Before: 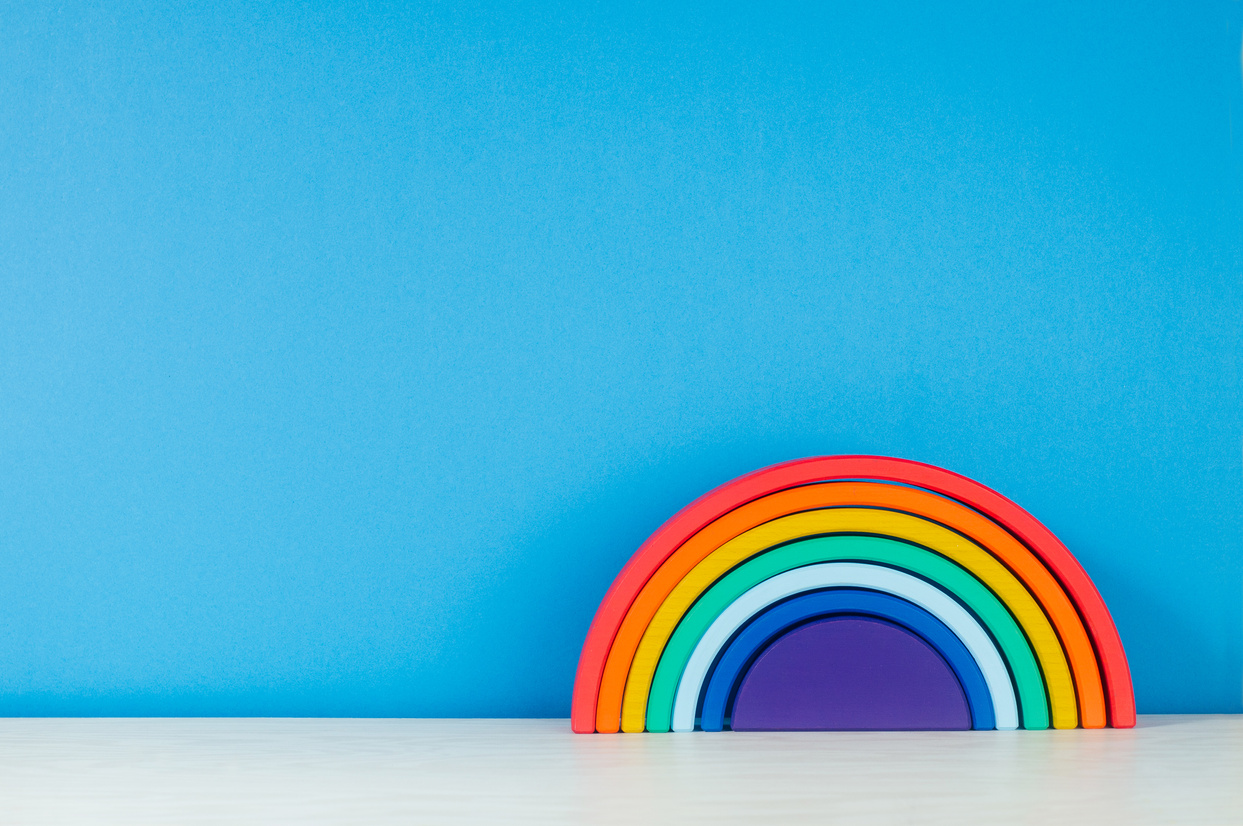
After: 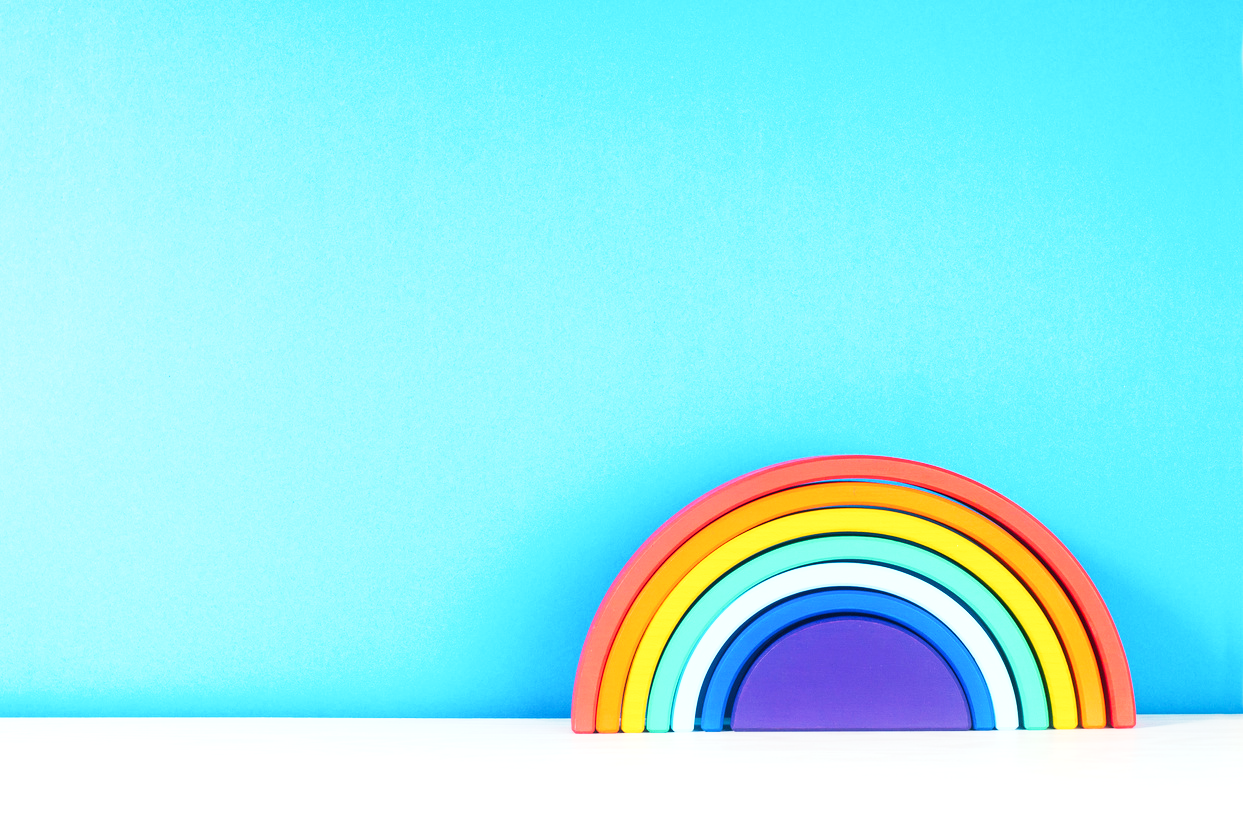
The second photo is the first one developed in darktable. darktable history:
exposure: black level correction 0, exposure 0.691 EV, compensate exposure bias true, compensate highlight preservation false
base curve: curves: ch0 [(0, 0) (0.579, 0.807) (1, 1)], preserve colors none
